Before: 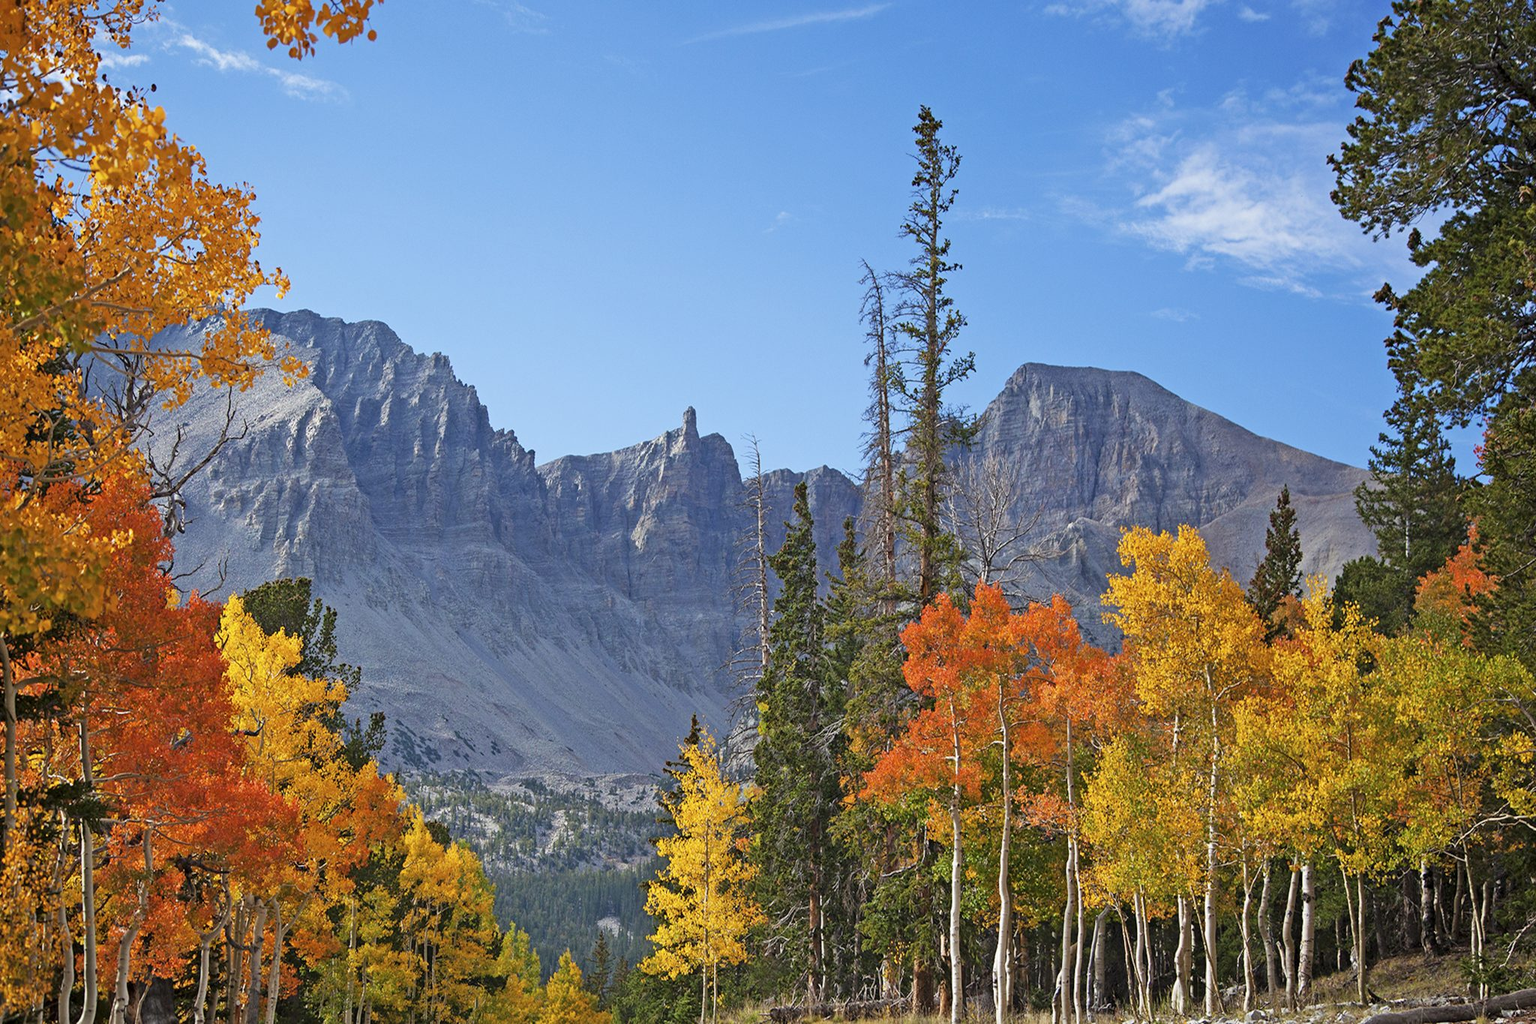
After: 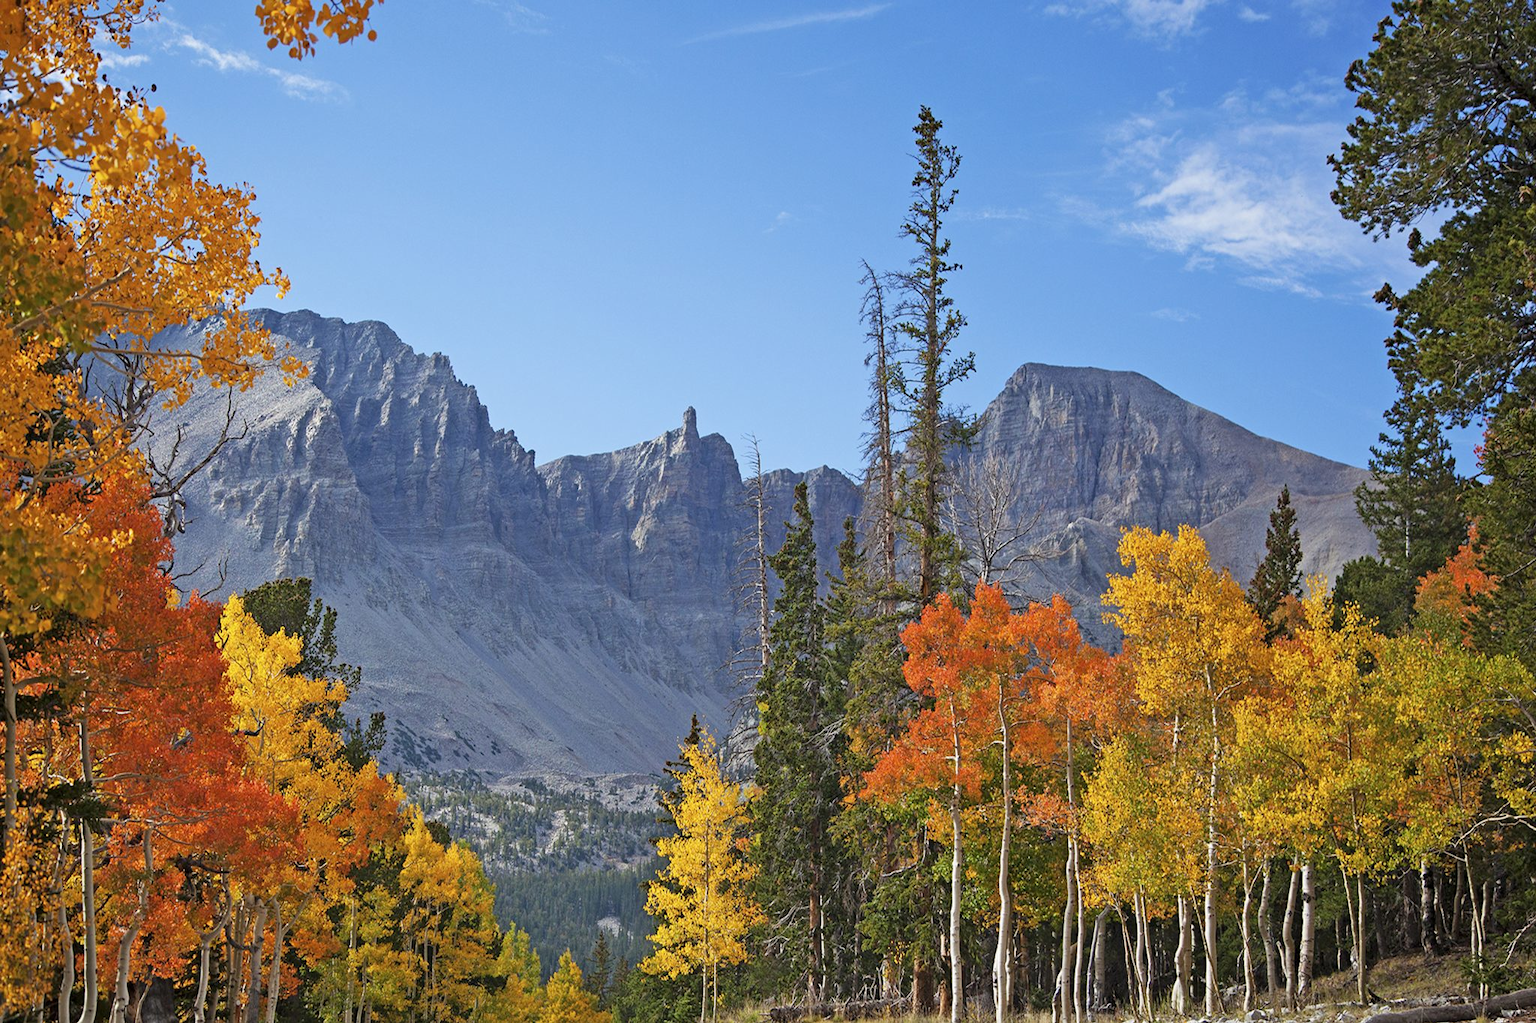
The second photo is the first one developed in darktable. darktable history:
tone equalizer: smoothing diameter 2.22%, edges refinement/feathering 17.29, mask exposure compensation -1.57 EV, filter diffusion 5
